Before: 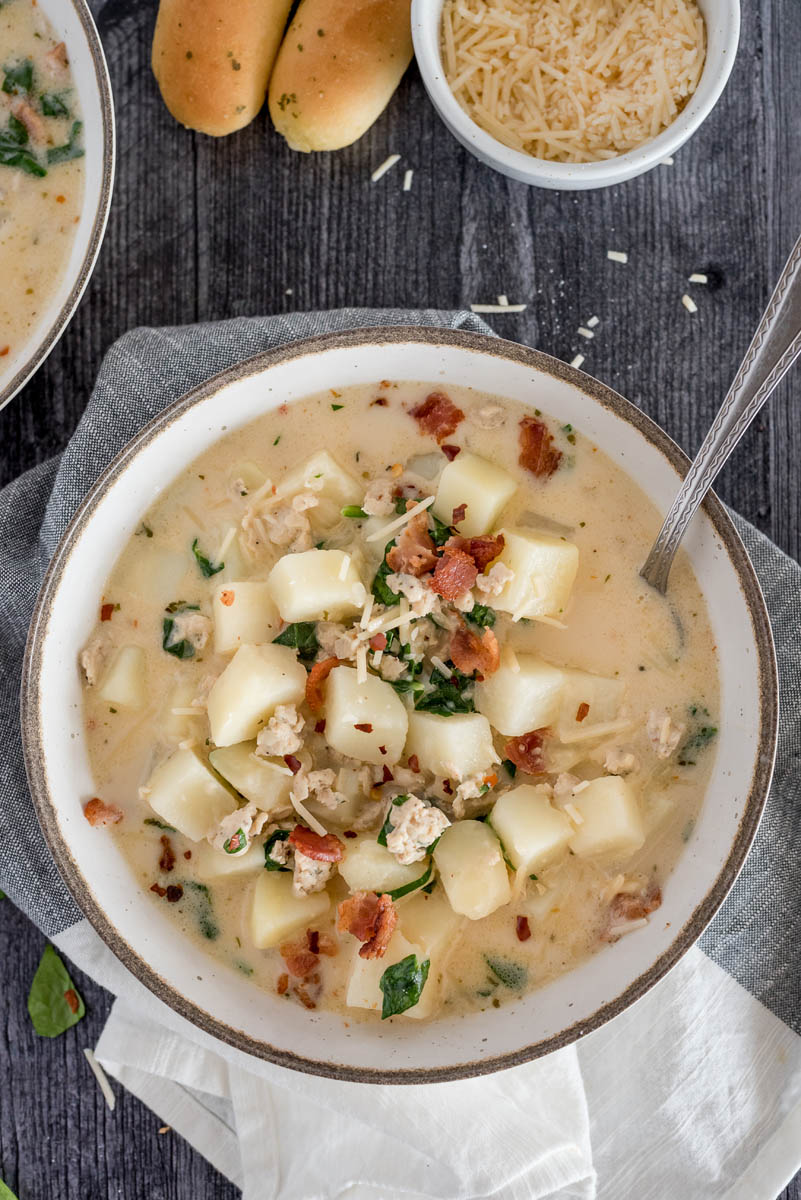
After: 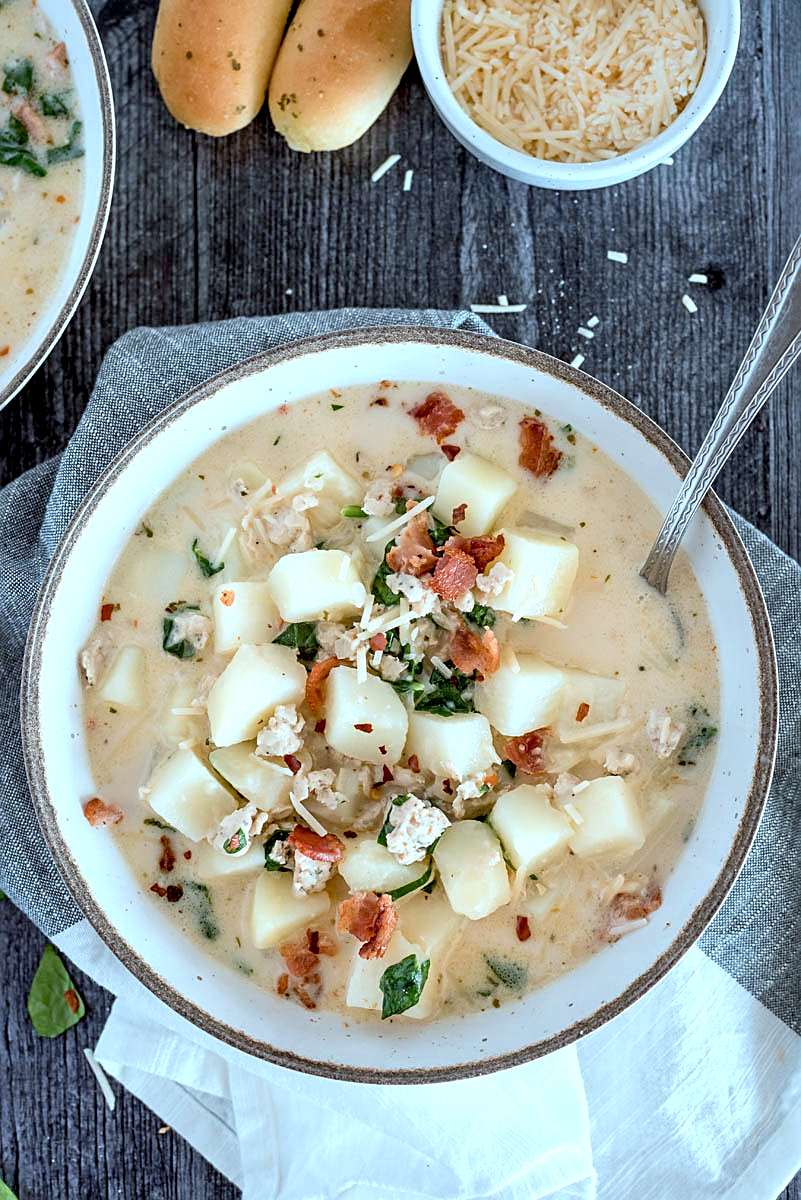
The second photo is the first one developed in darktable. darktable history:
exposure: black level correction 0.005, exposure 0.413 EV, compensate exposure bias true, compensate highlight preservation false
color correction: highlights a* -10.66, highlights b* -19.35
sharpen: on, module defaults
base curve: curves: ch0 [(0, 0) (0.989, 0.992)], preserve colors none
